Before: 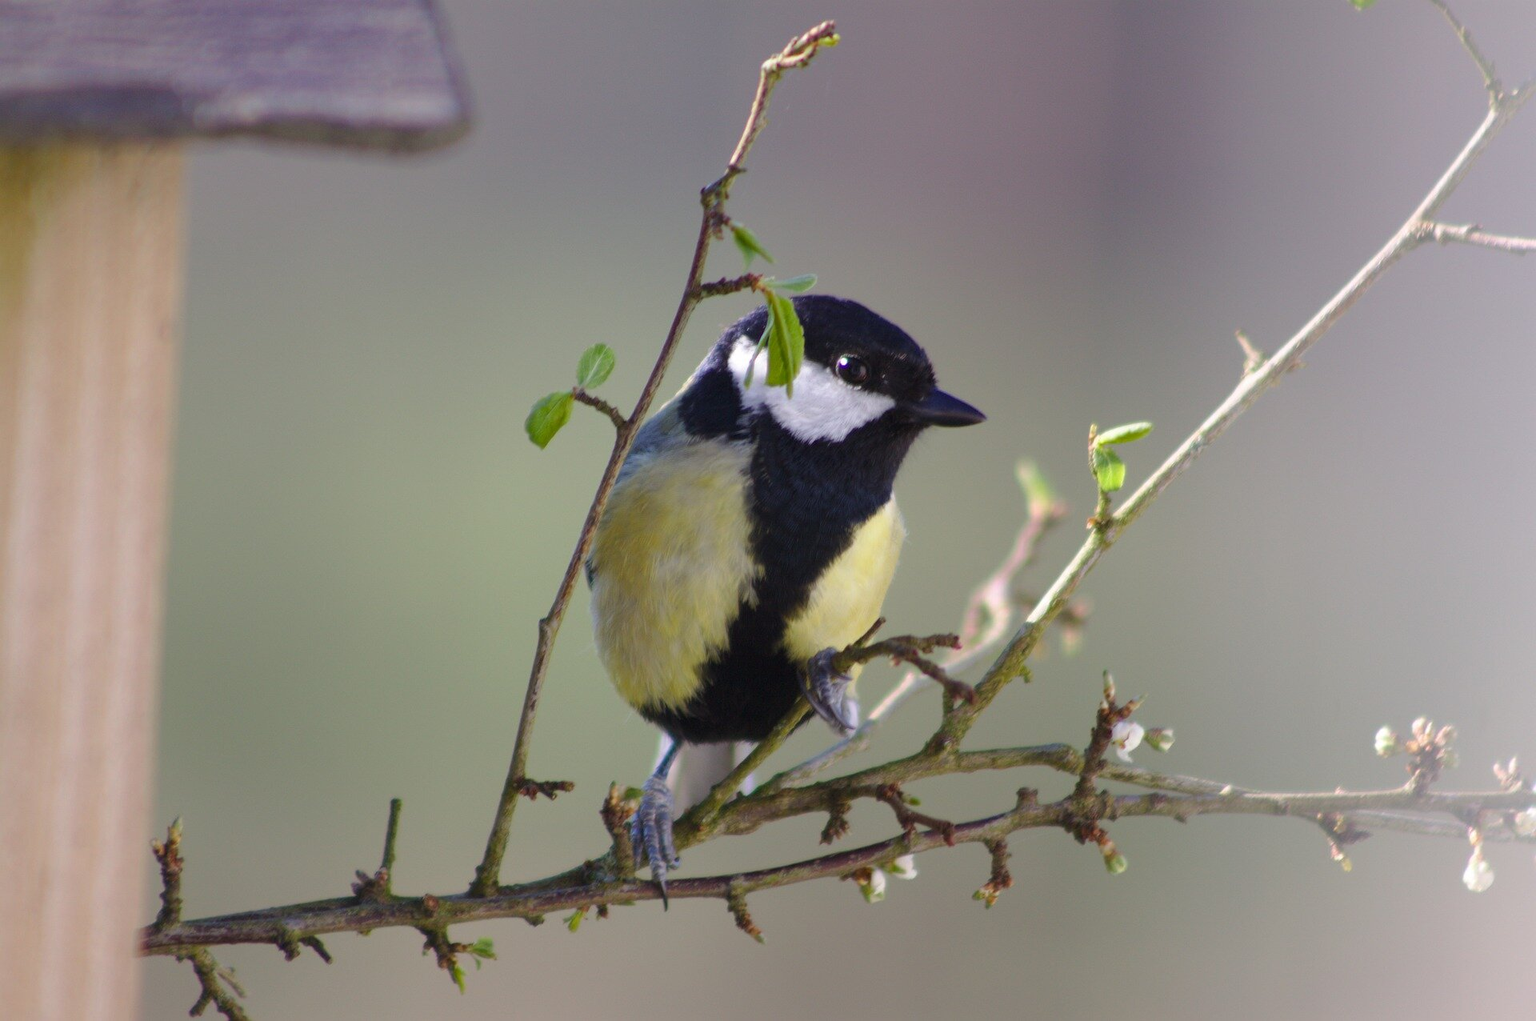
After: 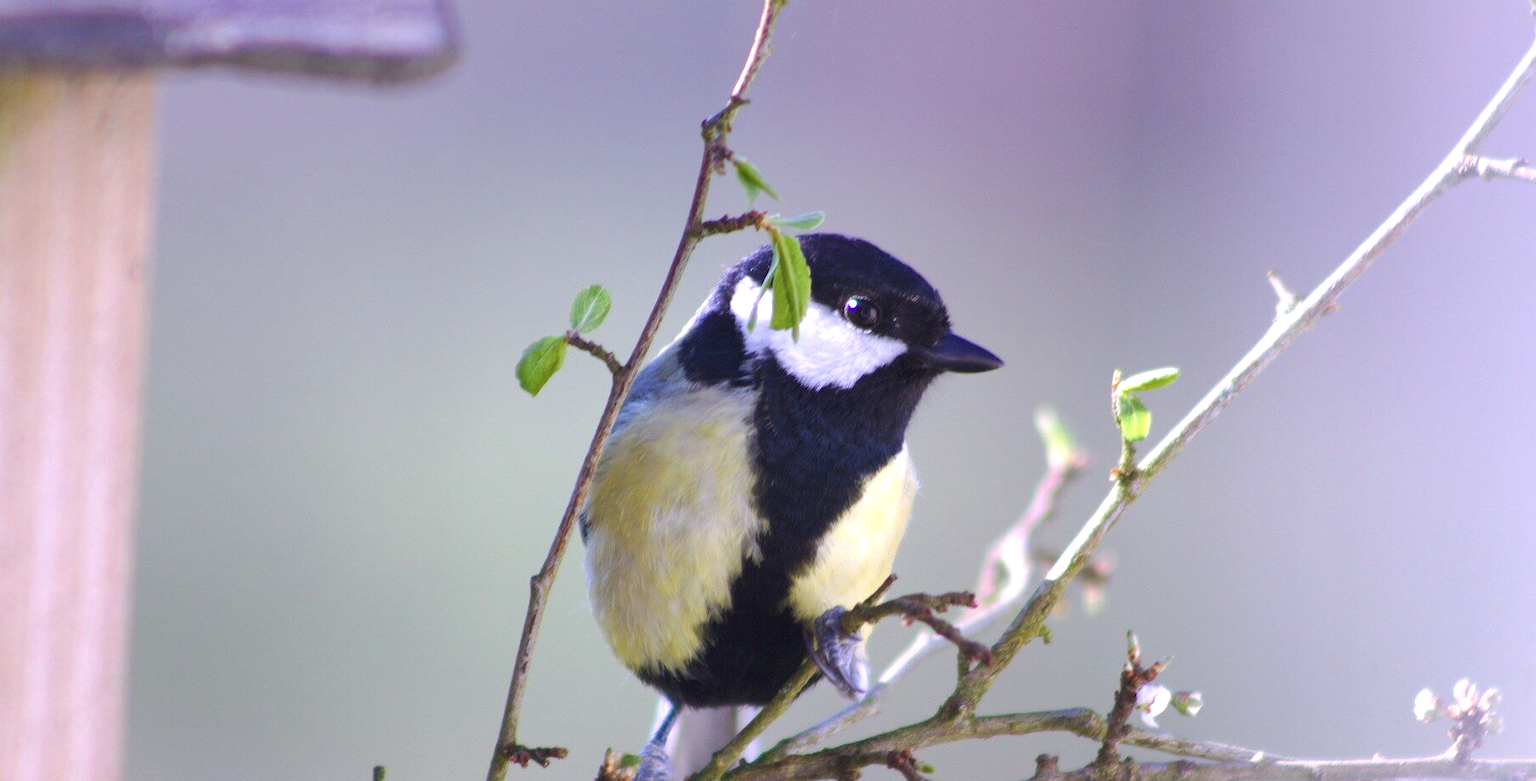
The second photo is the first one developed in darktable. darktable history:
exposure: exposure 0.73 EV, compensate exposure bias true, compensate highlight preservation false
shadows and highlights: shadows 36.47, highlights -27, soften with gaussian
crop: left 2.466%, top 7.359%, right 2.984%, bottom 20.292%
color calibration: illuminant custom, x 0.367, y 0.392, temperature 4439.15 K
